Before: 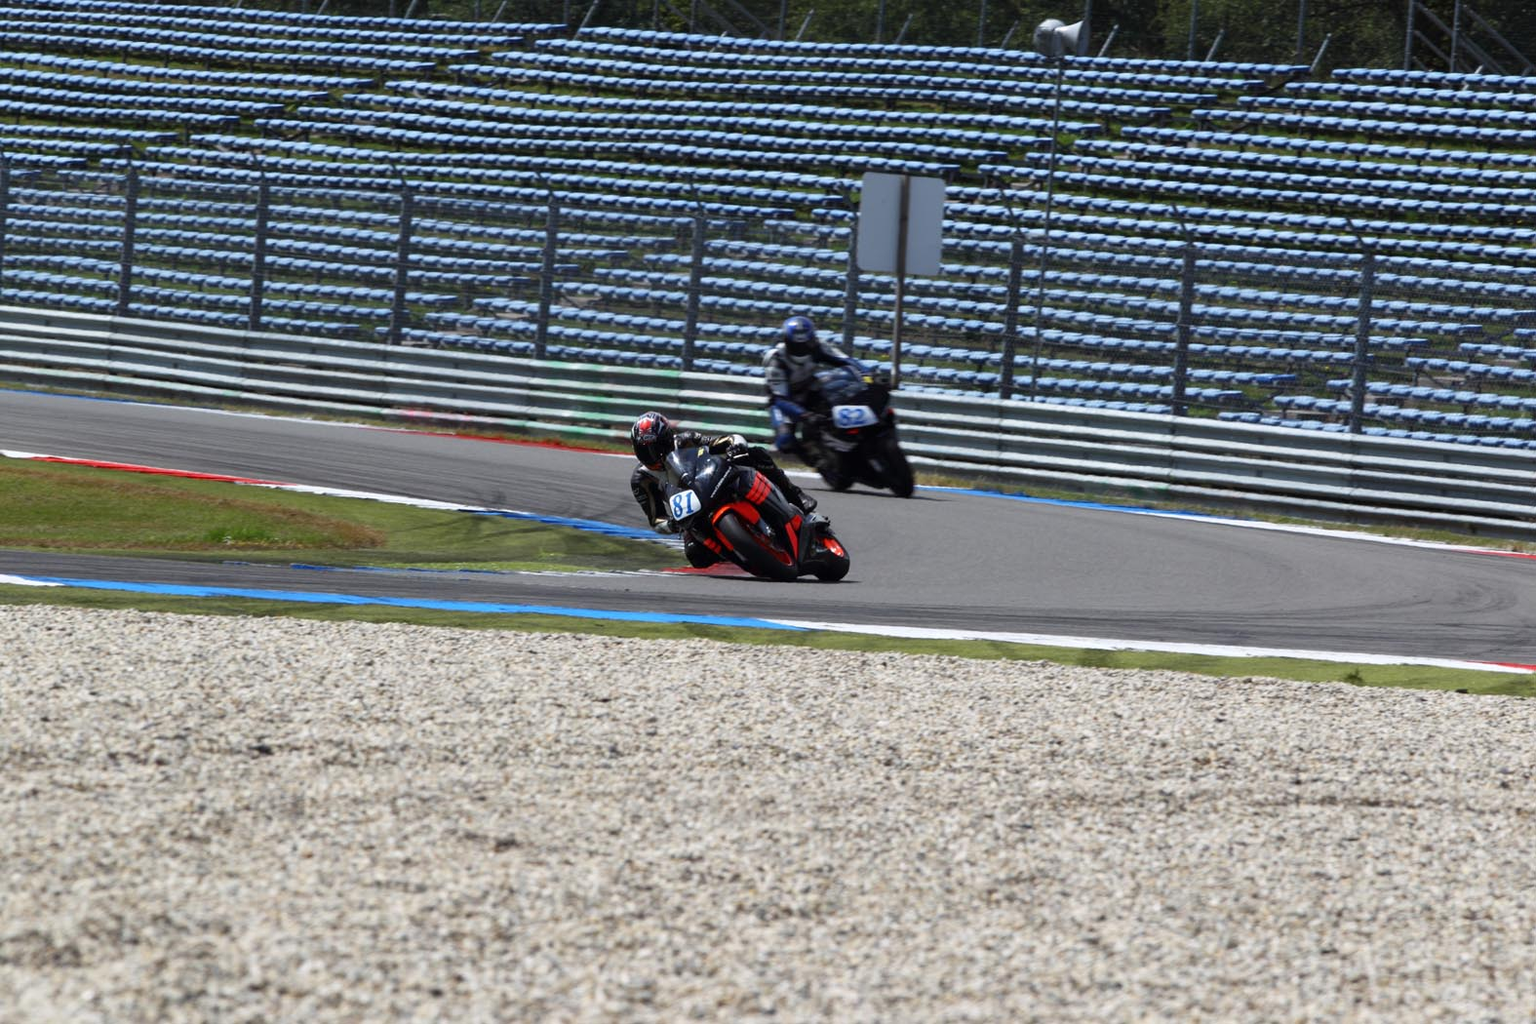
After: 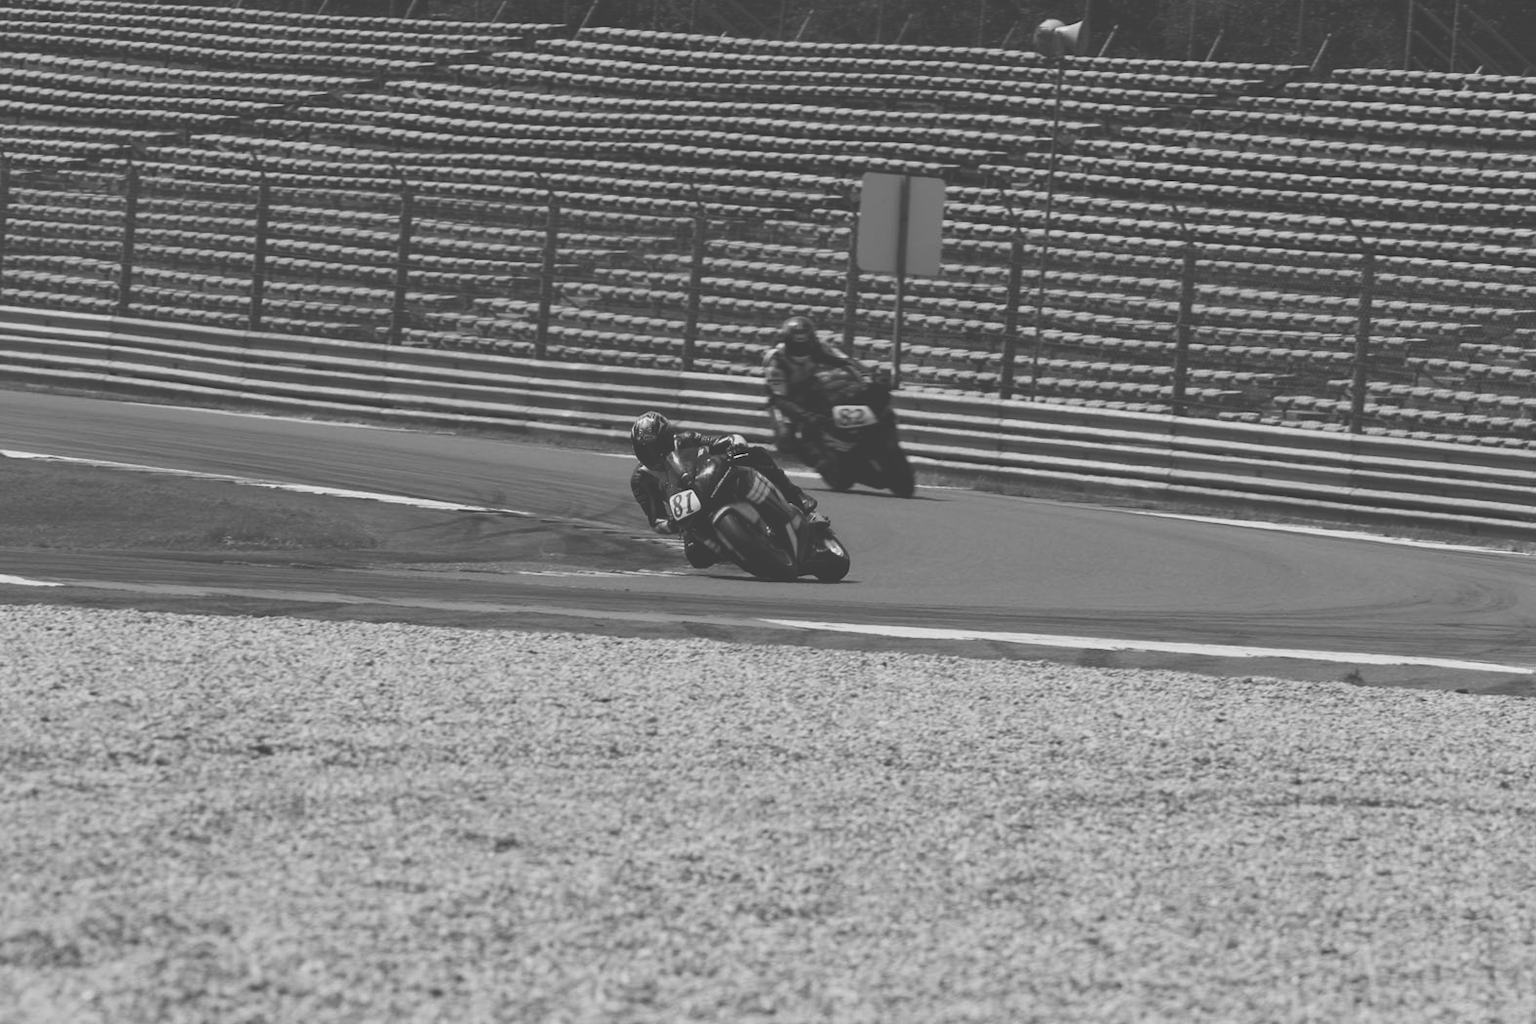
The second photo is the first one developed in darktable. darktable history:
color balance rgb: shadows lift › chroma 3%, shadows lift › hue 280.8°, power › hue 330°, highlights gain › chroma 3%, highlights gain › hue 75.6°, global offset › luminance 2%, perceptual saturation grading › global saturation 20%, perceptual saturation grading › highlights -25%, perceptual saturation grading › shadows 50%, global vibrance 20.33%
color zones: curves: ch0 [(0.004, 0.588) (0.116, 0.636) (0.259, 0.476) (0.423, 0.464) (0.75, 0.5)]; ch1 [(0, 0) (0.143, 0) (0.286, 0) (0.429, 0) (0.571, 0) (0.714, 0) (0.857, 0)]
exposure: black level correction -0.036, exposure -0.497 EV, compensate highlight preservation false
